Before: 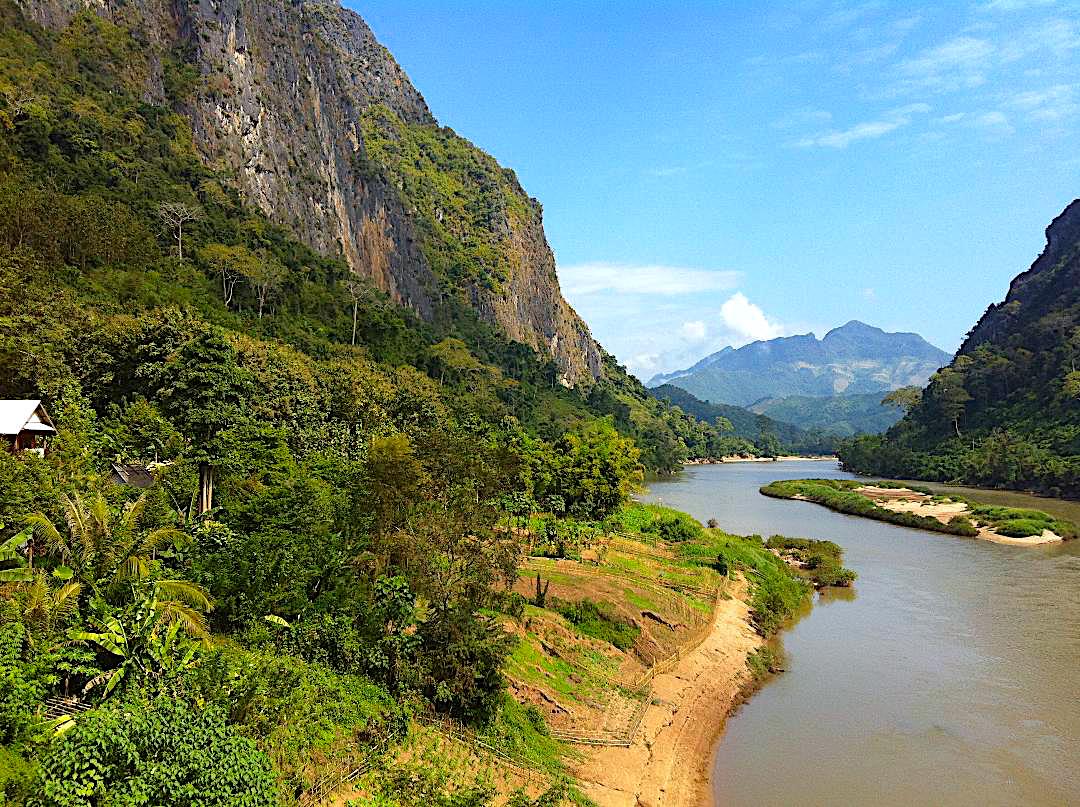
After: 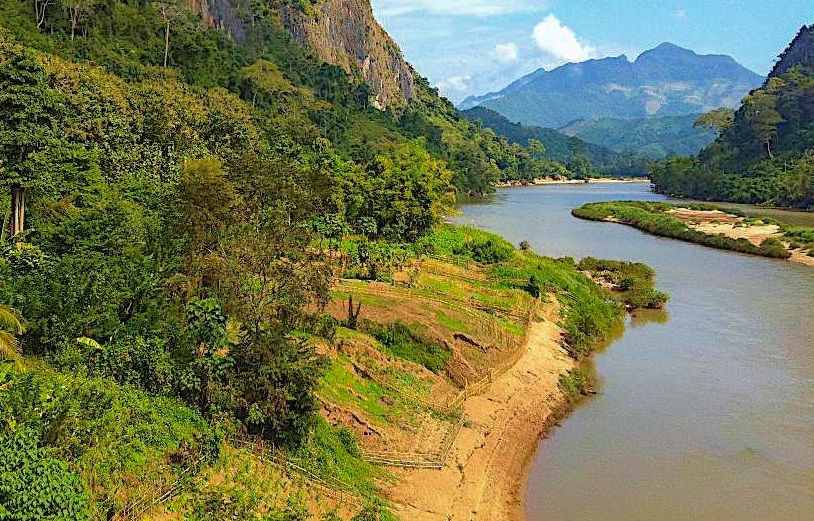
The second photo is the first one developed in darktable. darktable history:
shadows and highlights: on, module defaults
crop and rotate: left 17.41%, top 34.526%, right 7.155%, bottom 0.892%
velvia: strength 27.18%
local contrast: detail 110%
